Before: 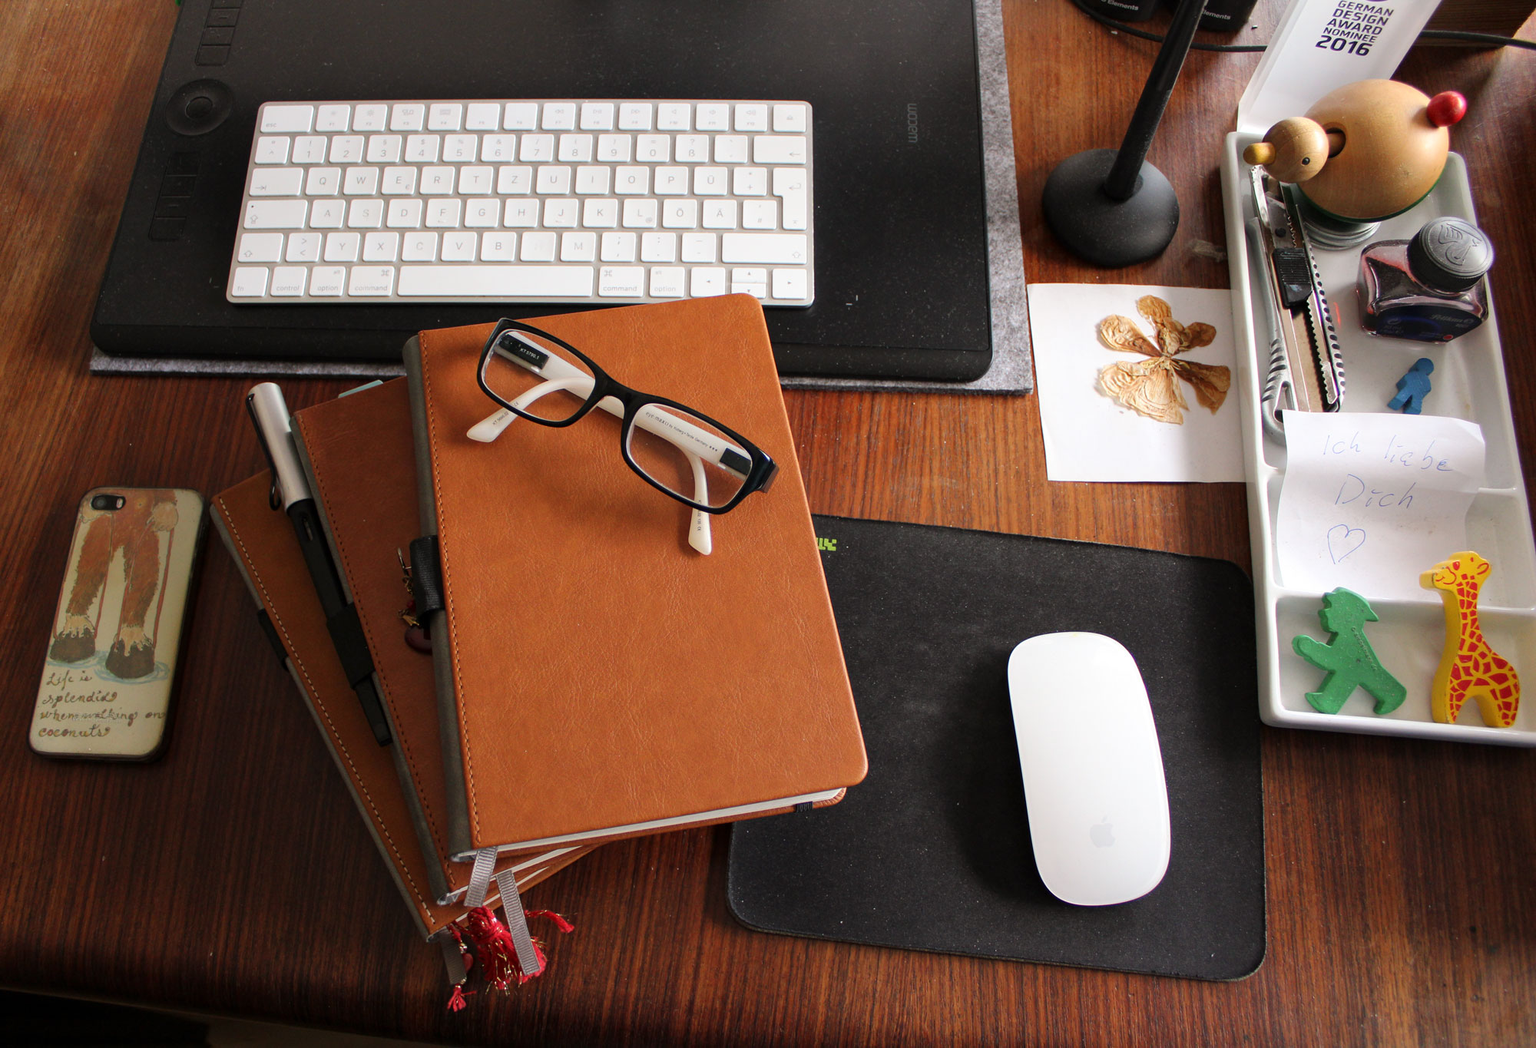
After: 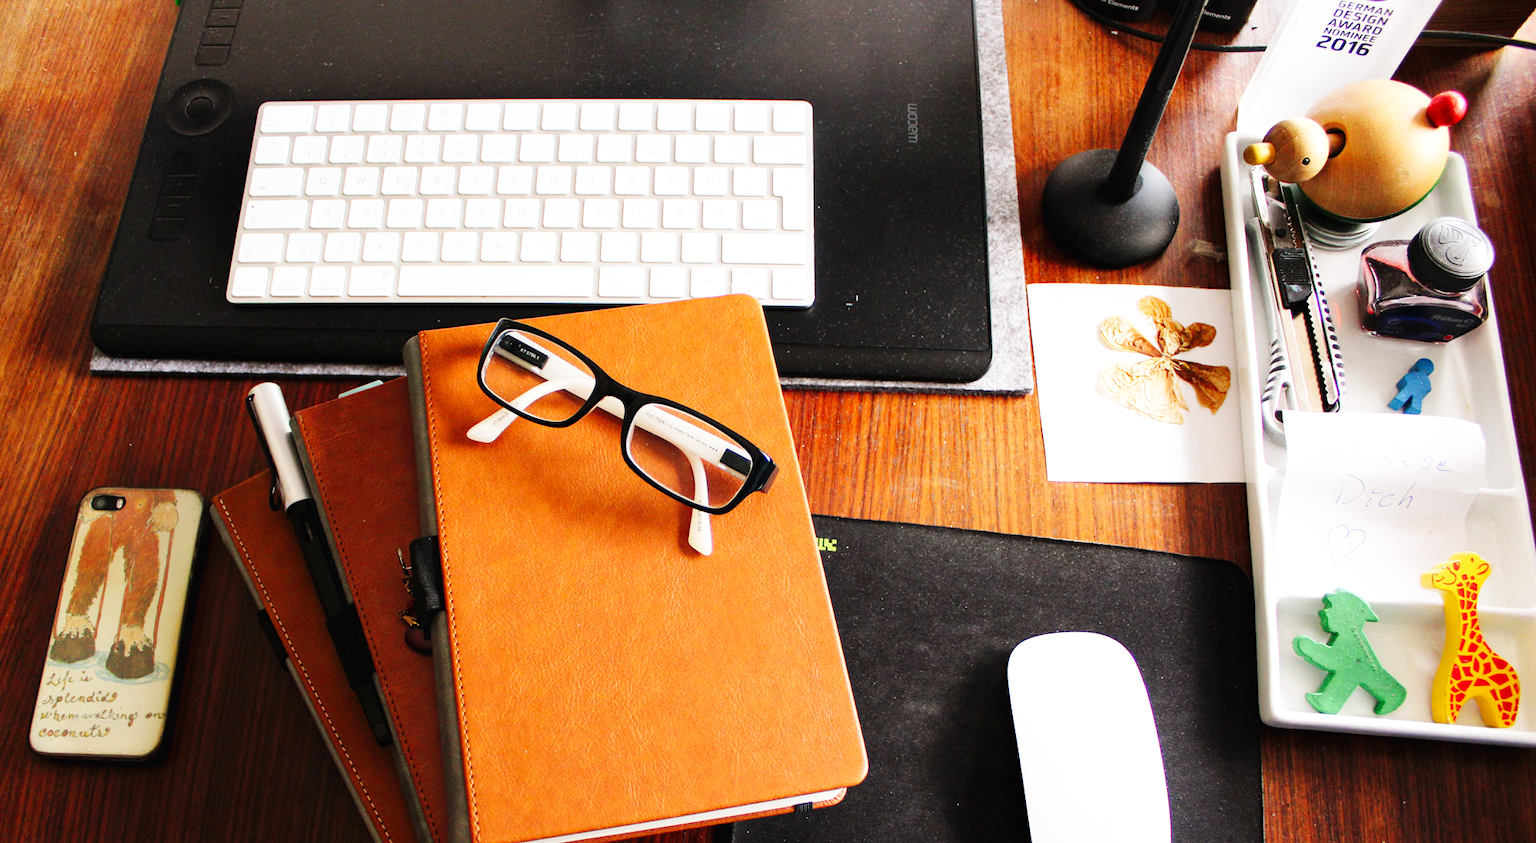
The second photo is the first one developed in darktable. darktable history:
crop: bottom 19.54%
base curve: curves: ch0 [(0, 0.003) (0.001, 0.002) (0.006, 0.004) (0.02, 0.022) (0.048, 0.086) (0.094, 0.234) (0.162, 0.431) (0.258, 0.629) (0.385, 0.8) (0.548, 0.918) (0.751, 0.988) (1, 1)], preserve colors none
